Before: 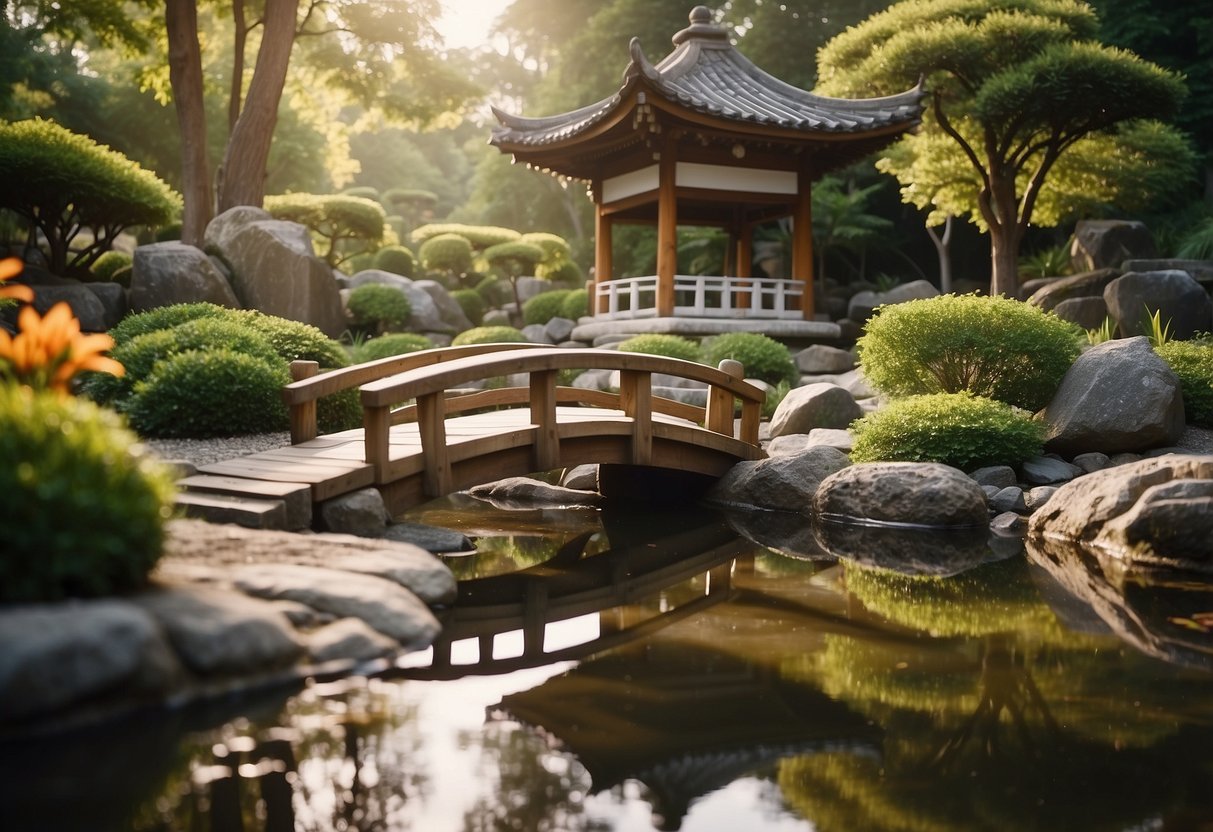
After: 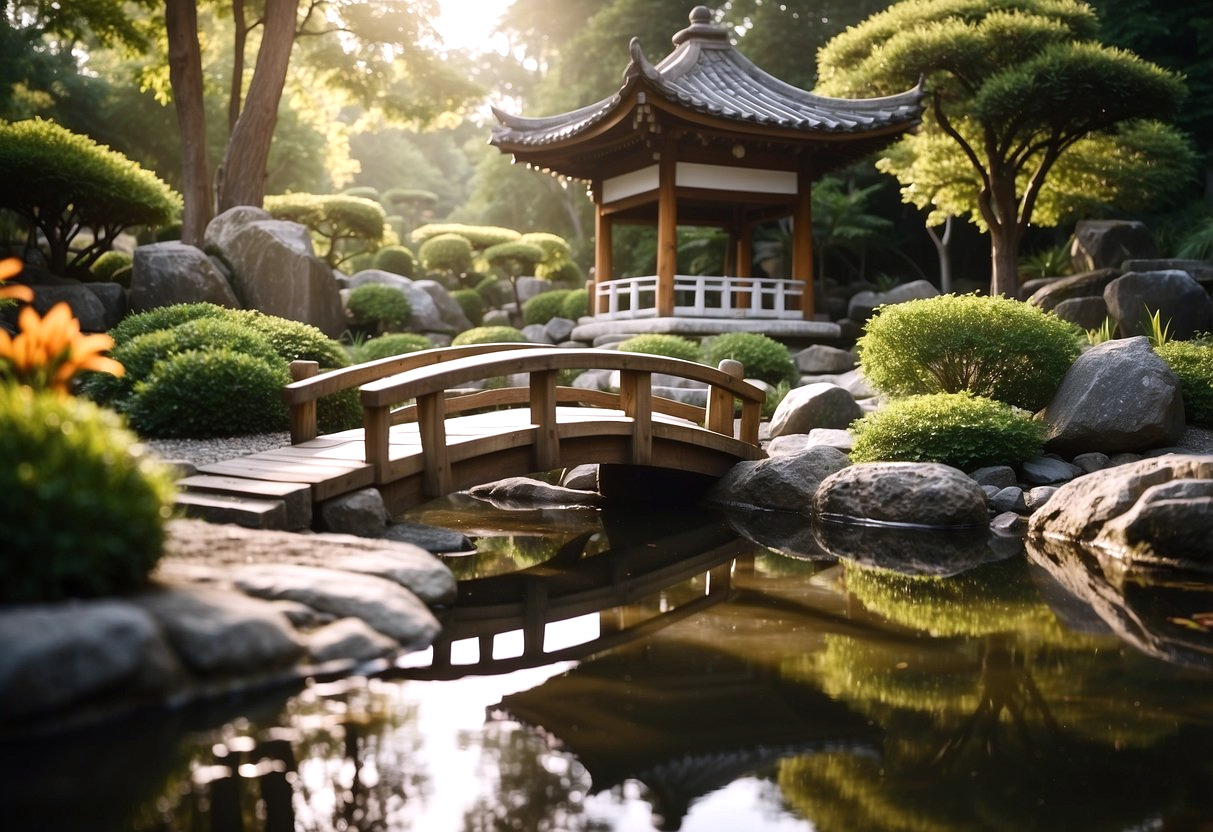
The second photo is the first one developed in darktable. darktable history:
white balance: red 0.984, blue 1.059
tone equalizer: -8 EV -0.417 EV, -7 EV -0.389 EV, -6 EV -0.333 EV, -5 EV -0.222 EV, -3 EV 0.222 EV, -2 EV 0.333 EV, -1 EV 0.389 EV, +0 EV 0.417 EV, edges refinement/feathering 500, mask exposure compensation -1.57 EV, preserve details no
